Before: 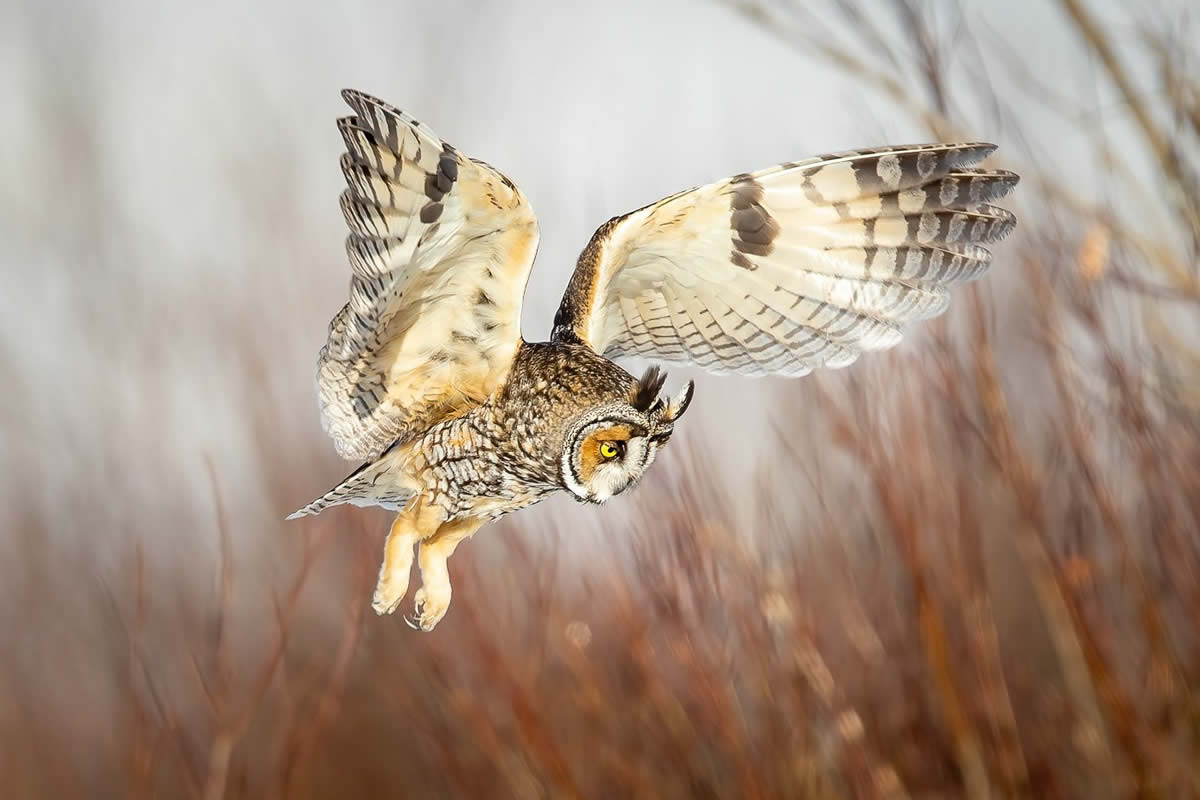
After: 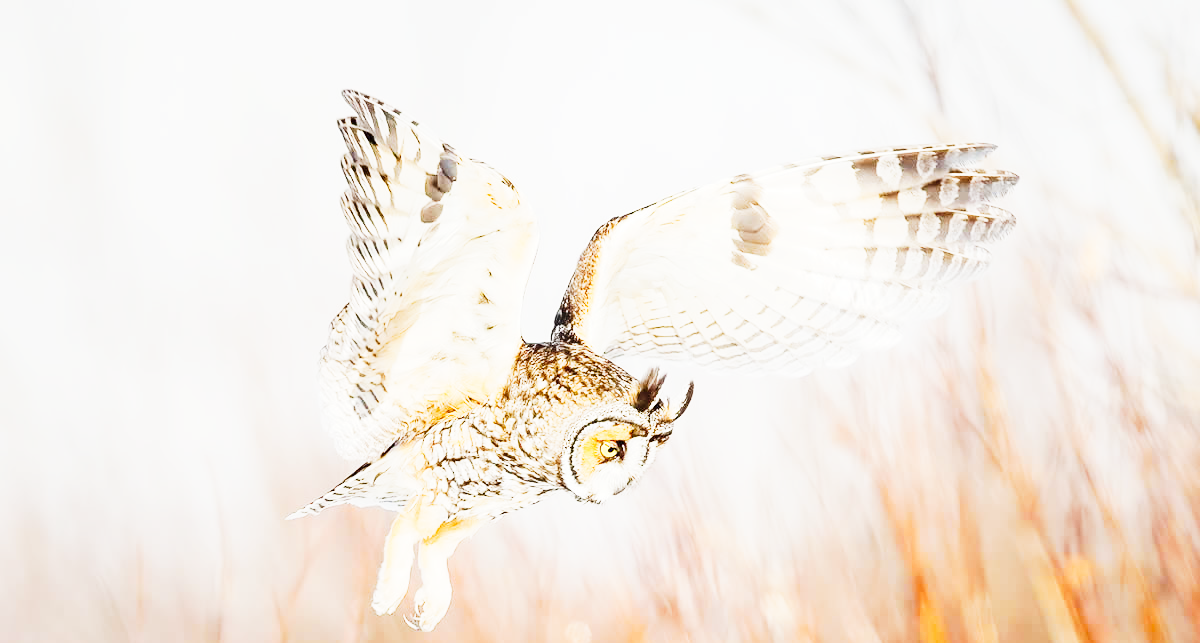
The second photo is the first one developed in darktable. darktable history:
tone curve: curves: ch0 [(0, 0) (0.417, 0.851) (1, 1)], preserve colors none
crop: bottom 19.598%
